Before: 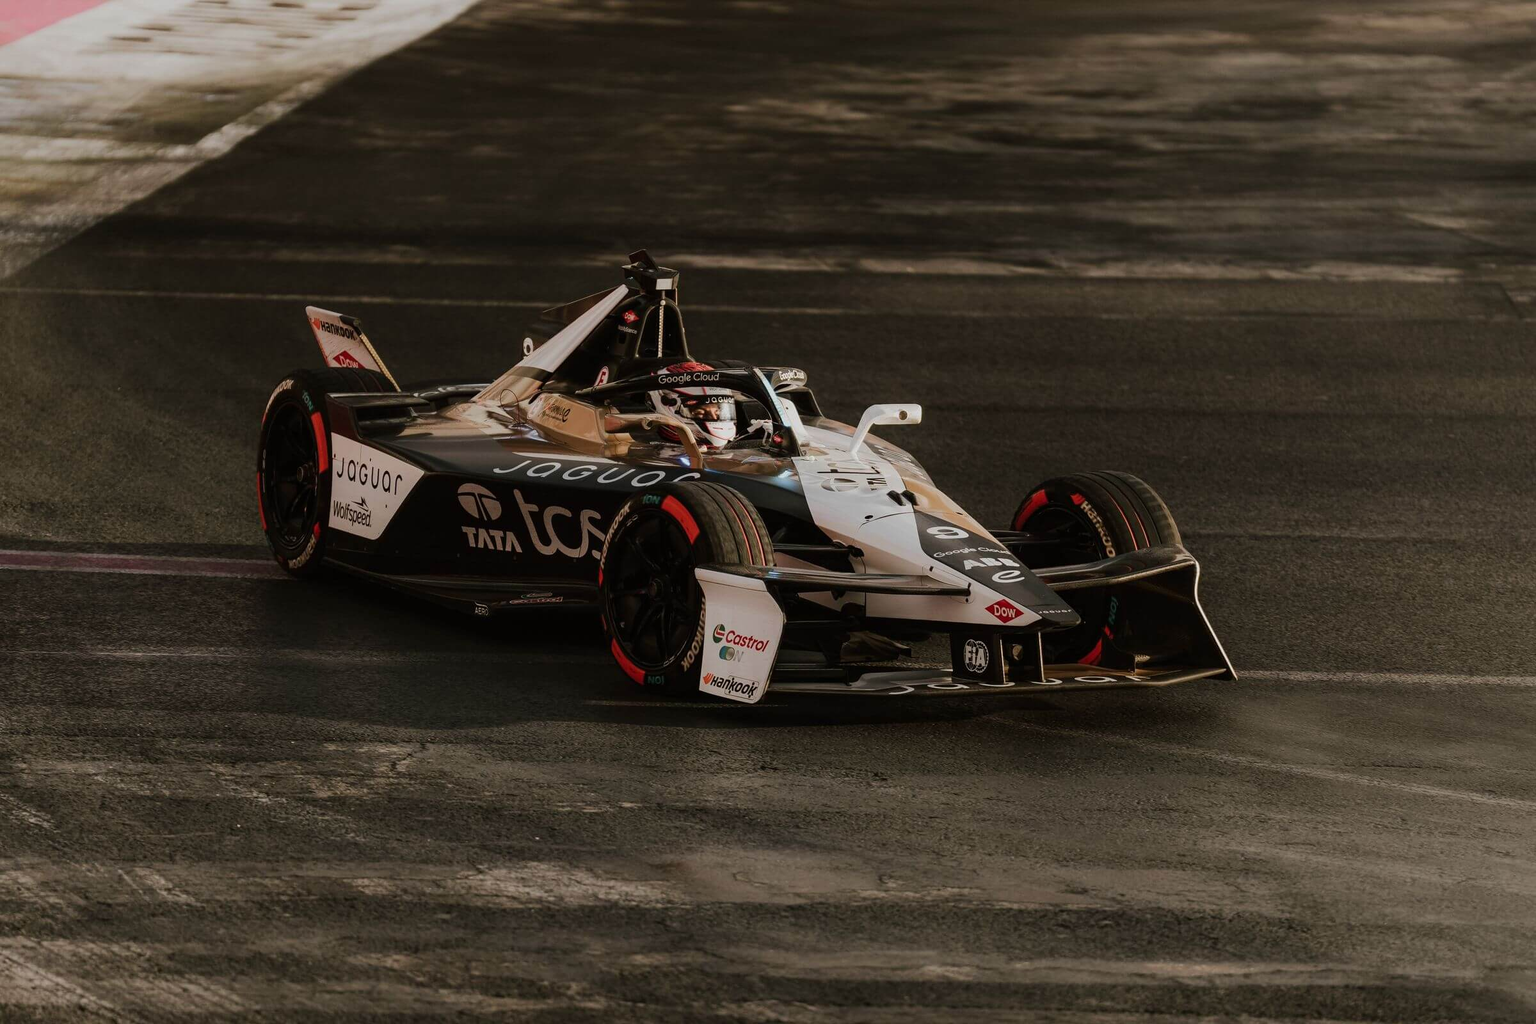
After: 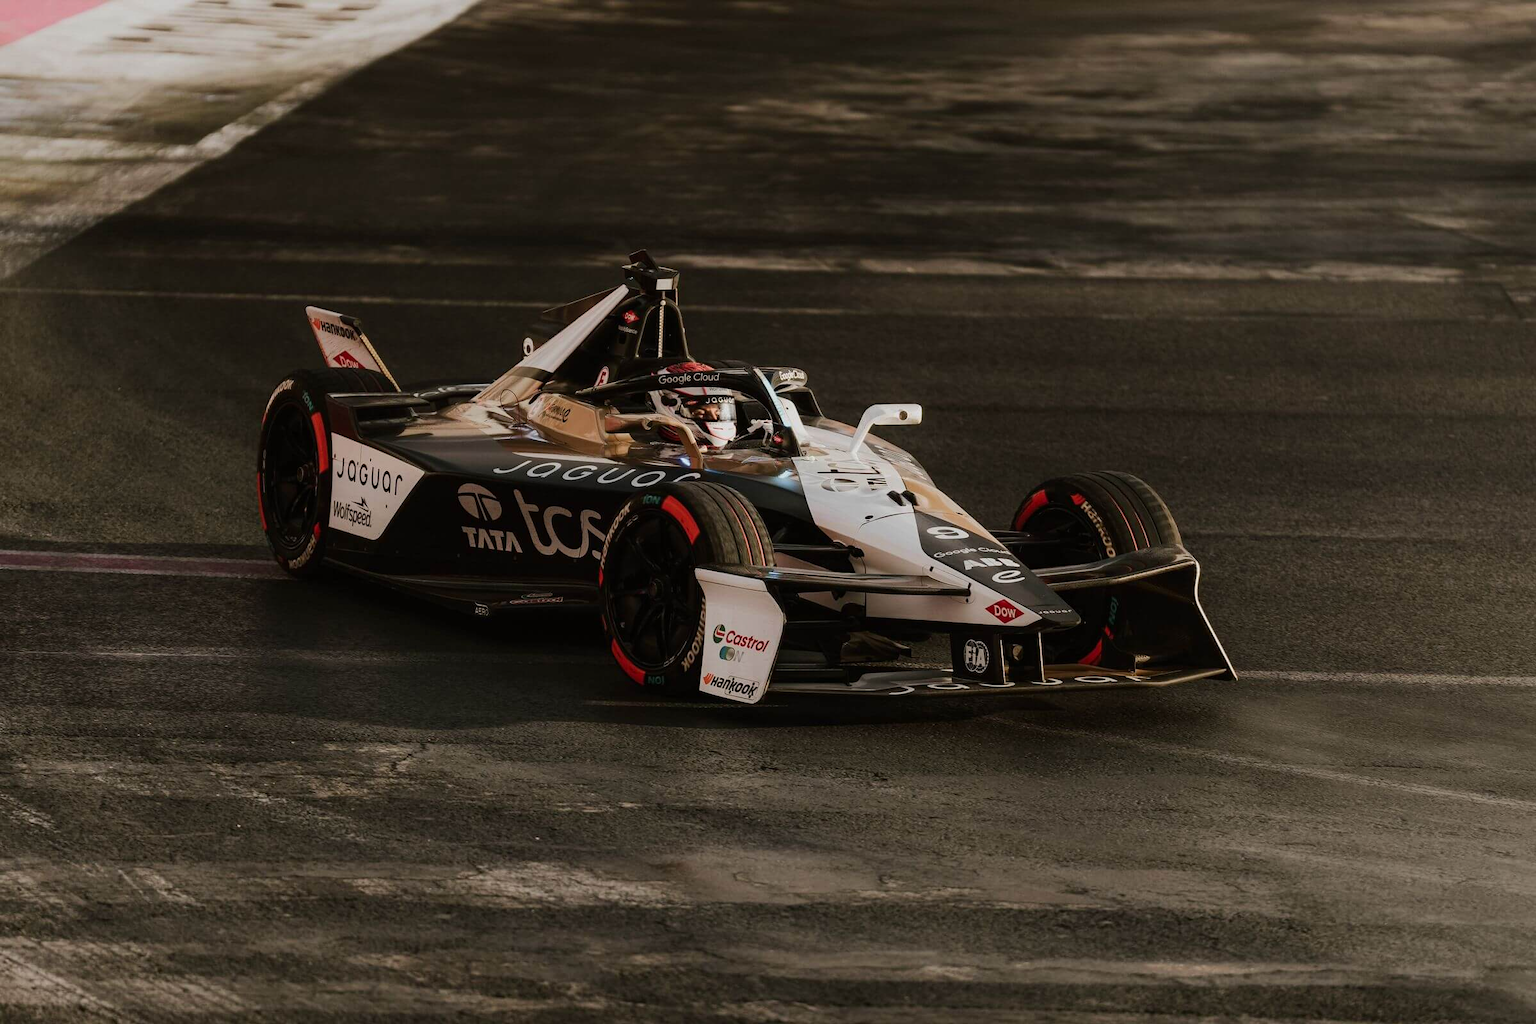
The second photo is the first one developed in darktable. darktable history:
contrast brightness saturation: contrast 0.1, brightness 0.02, saturation 0.02
white balance: emerald 1
